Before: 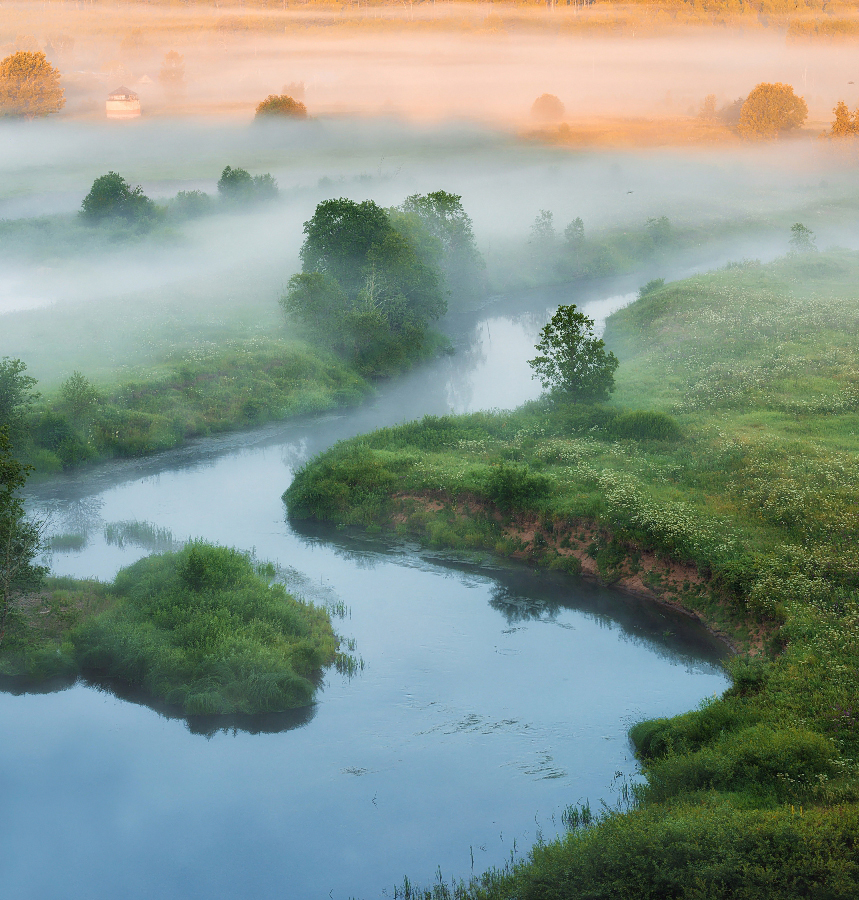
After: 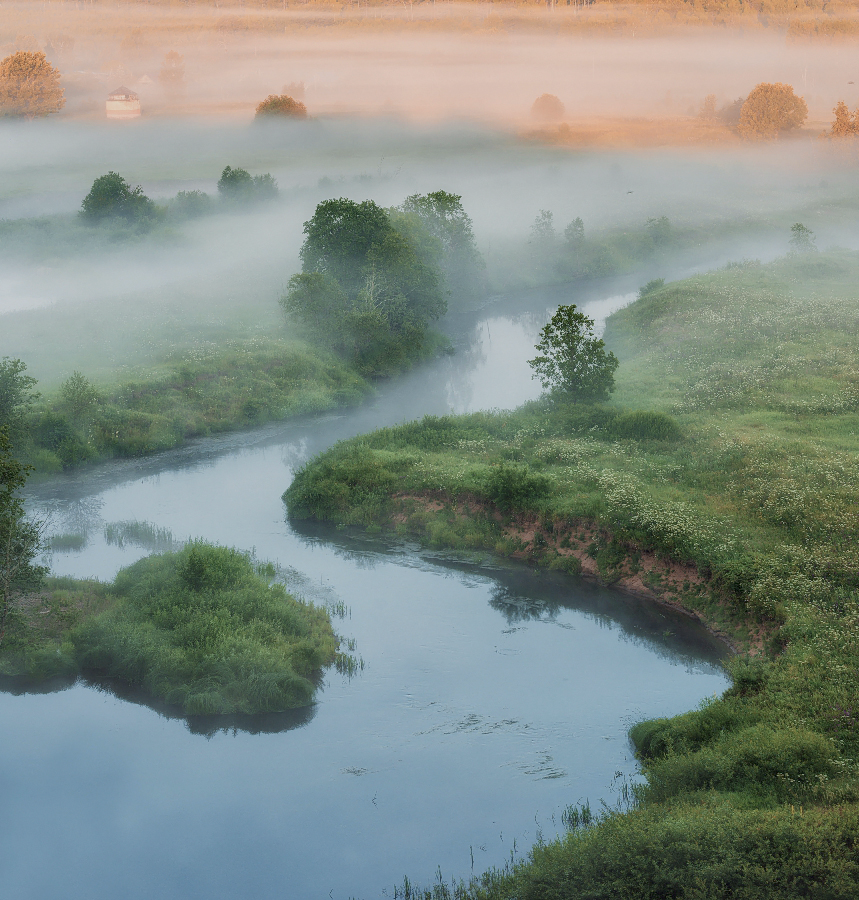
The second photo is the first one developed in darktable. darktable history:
color balance rgb: perceptual saturation grading › global saturation -27.94%, hue shift -2.27°, contrast -21.26%
local contrast: on, module defaults
